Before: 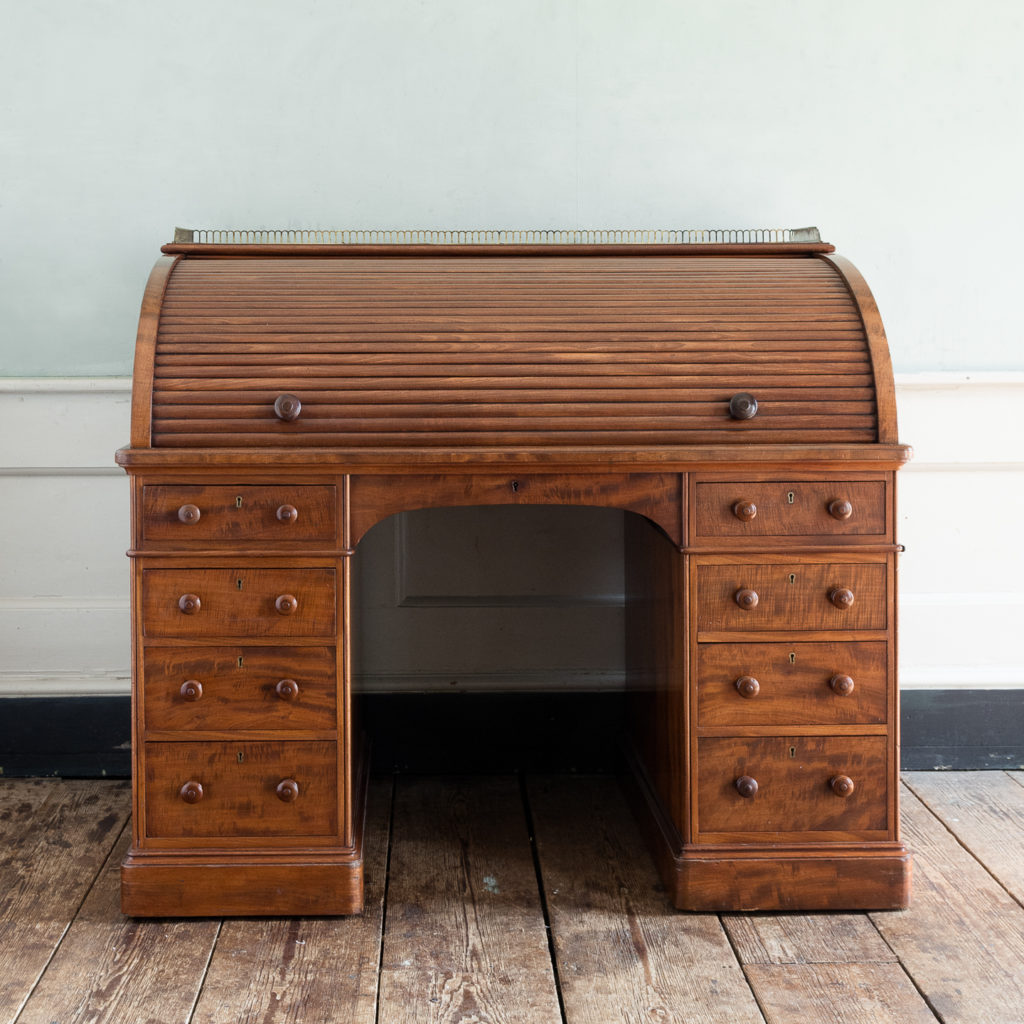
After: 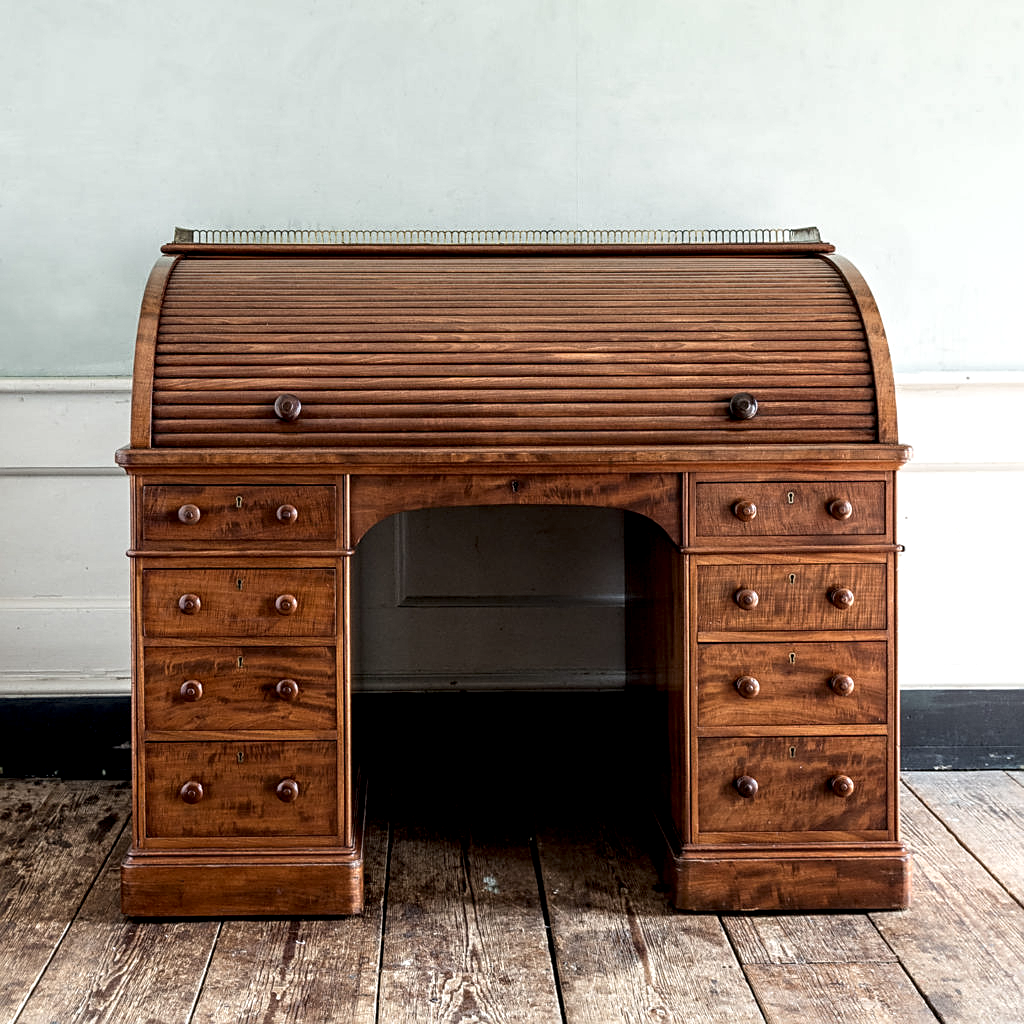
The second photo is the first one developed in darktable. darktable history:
local contrast: highlights 65%, shadows 54%, detail 169%, midtone range 0.514
sharpen: on, module defaults
